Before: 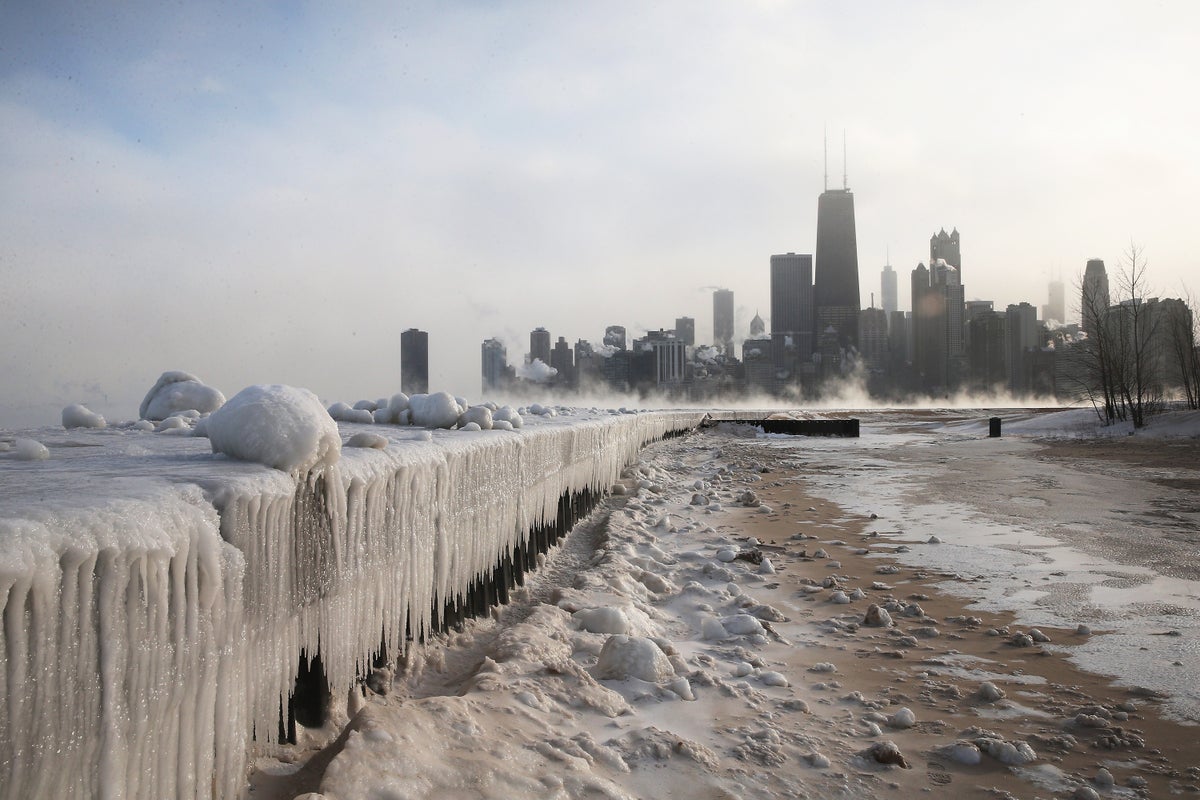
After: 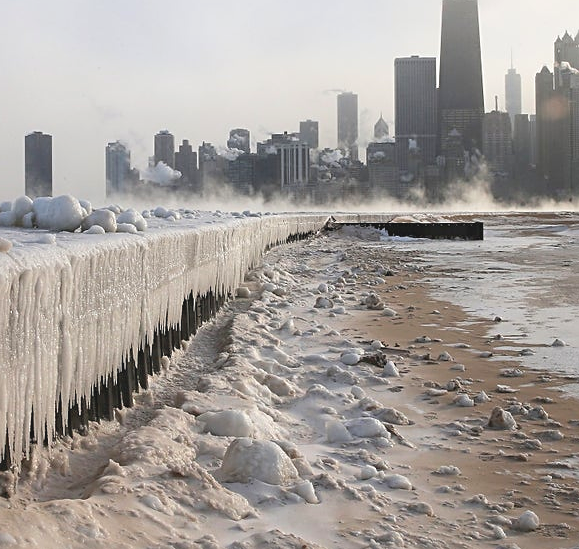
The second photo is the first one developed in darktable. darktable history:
contrast brightness saturation: contrast -0.1, brightness 0.05, saturation 0.08
white balance: emerald 1
sharpen: on, module defaults
crop: left 31.379%, top 24.658%, right 20.326%, bottom 6.628%
exposure: exposure 0.207 EV, compensate highlight preservation false
color balance: mode lift, gamma, gain (sRGB), lift [0.97, 1, 1, 1], gamma [1.03, 1, 1, 1]
